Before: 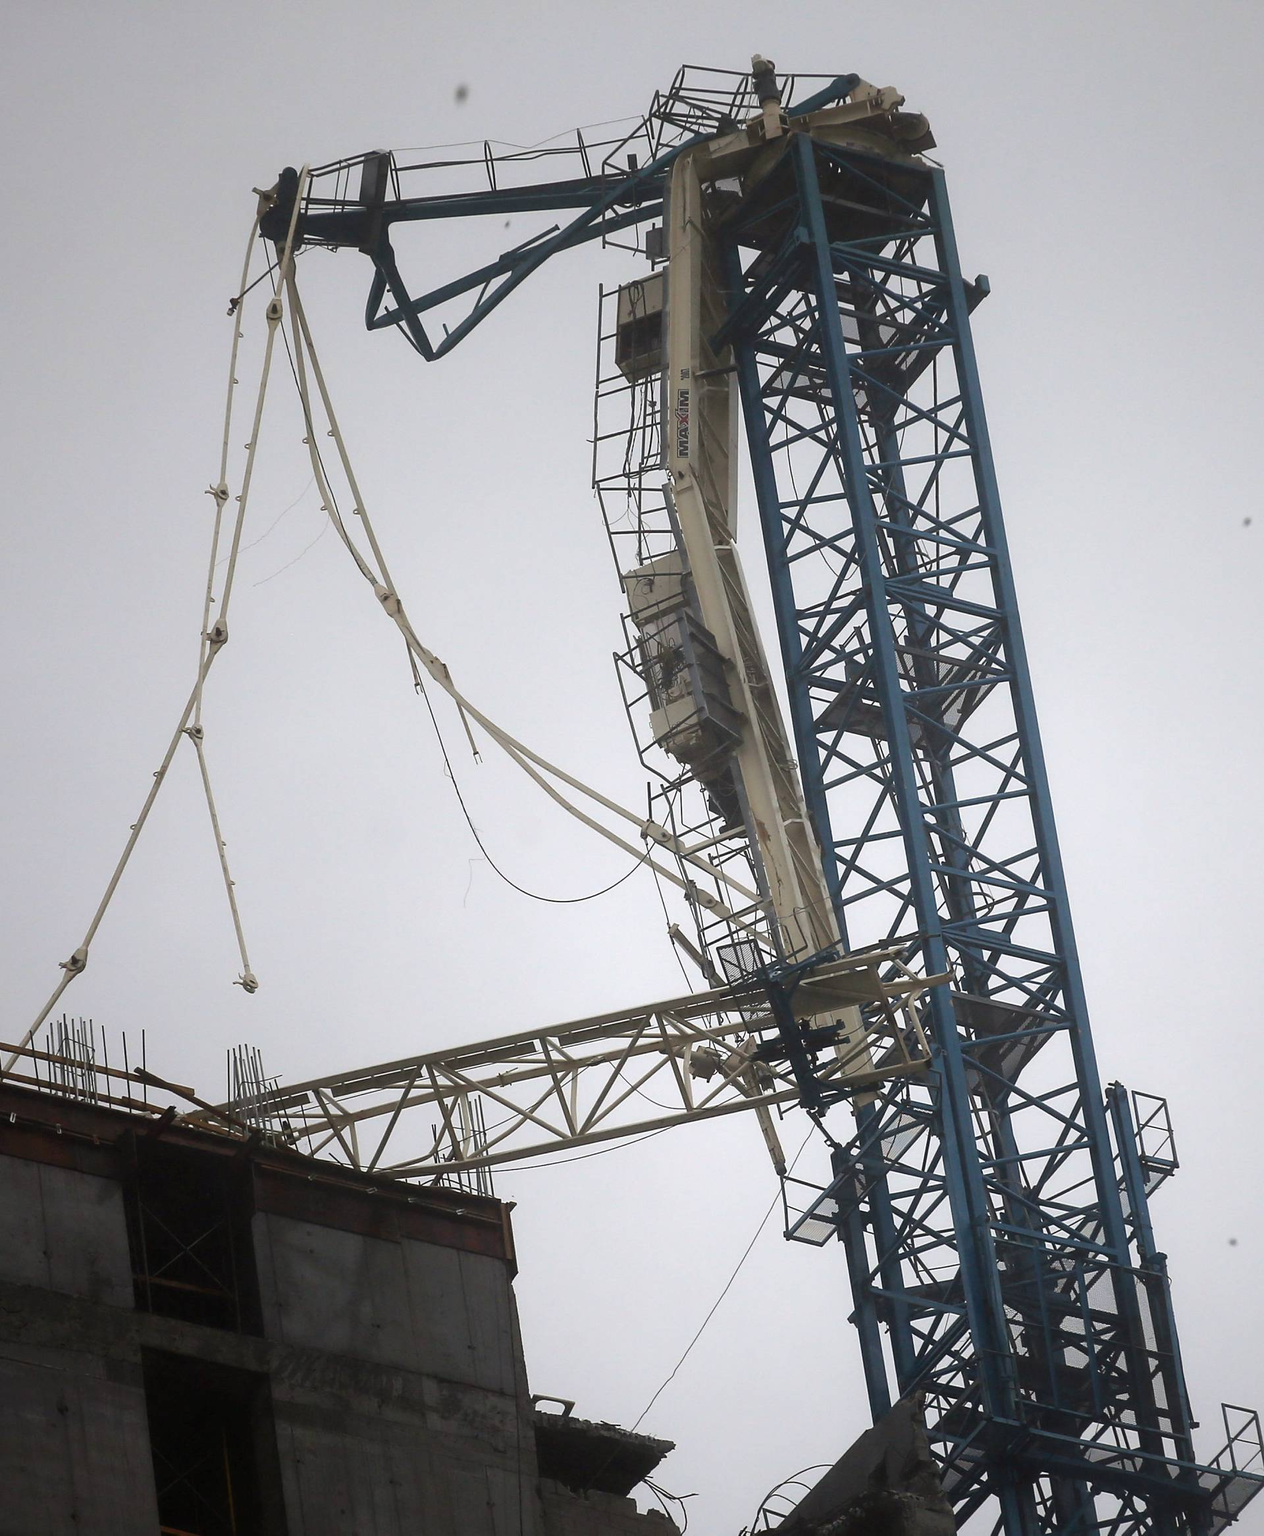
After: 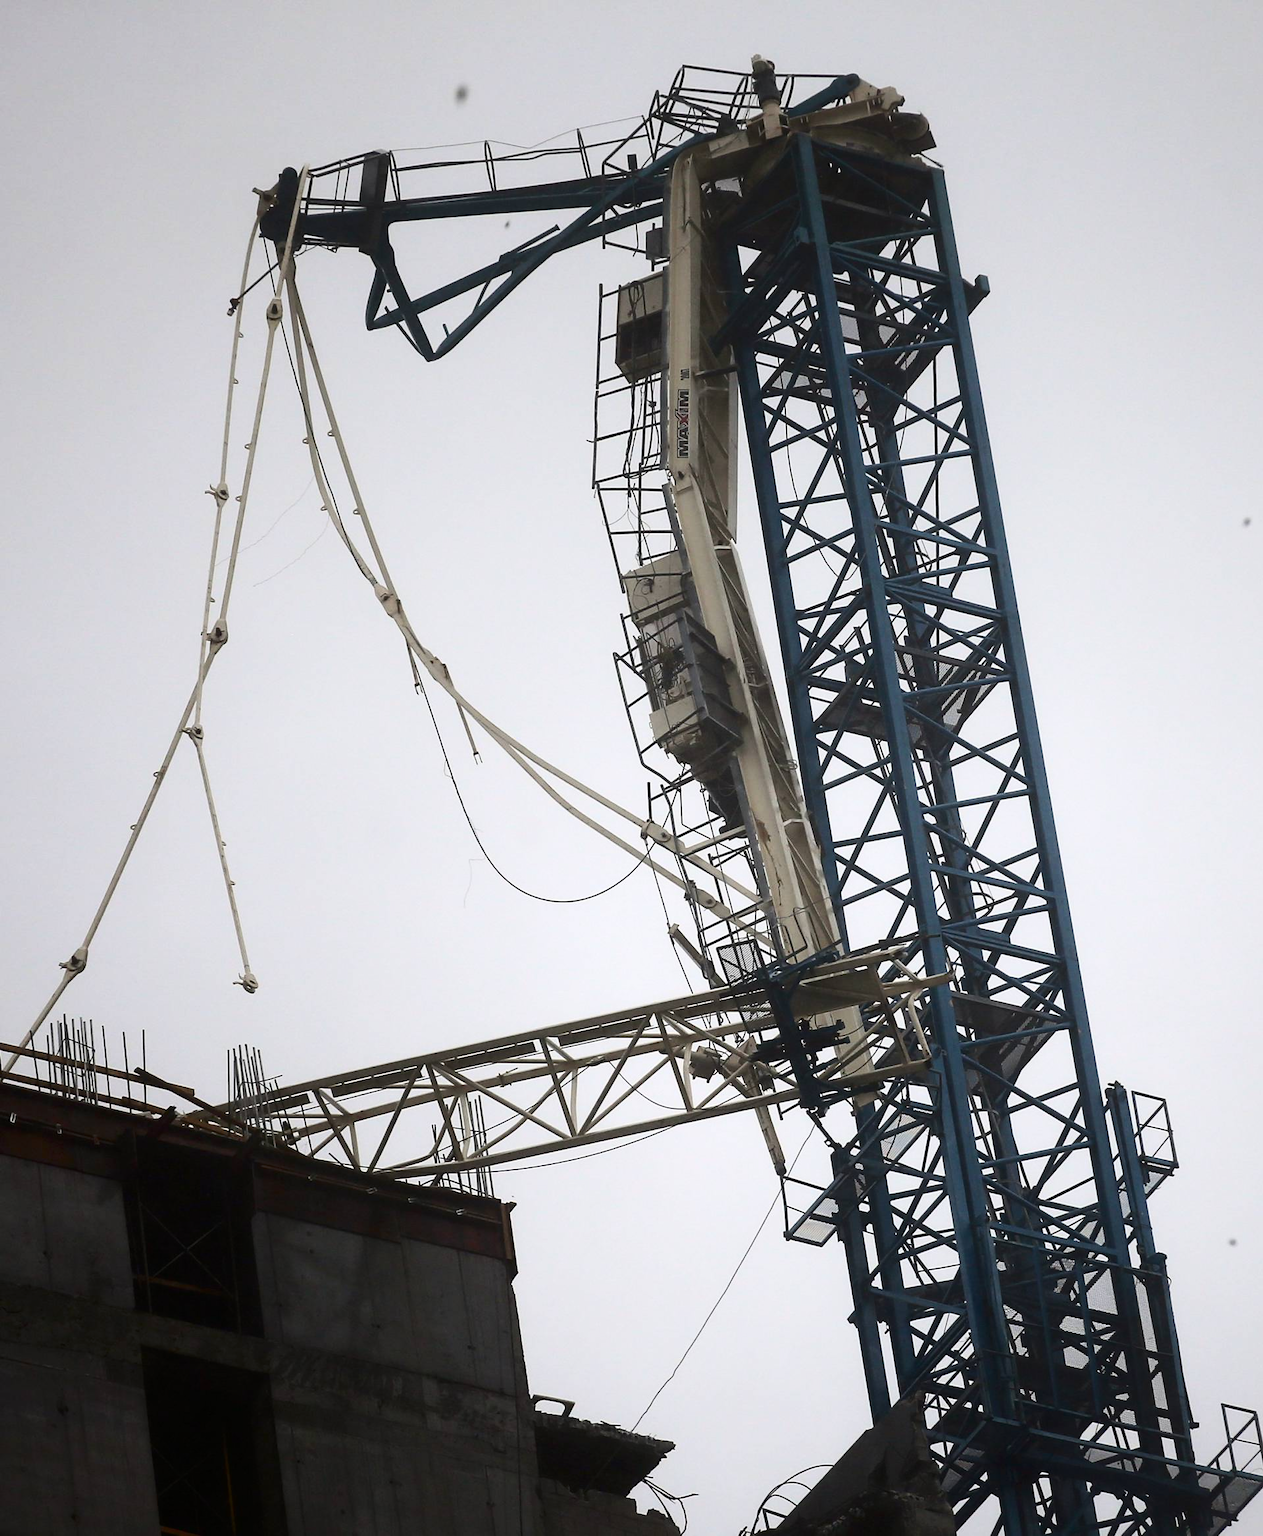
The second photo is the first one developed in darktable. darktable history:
contrast brightness saturation: contrast 0.222
